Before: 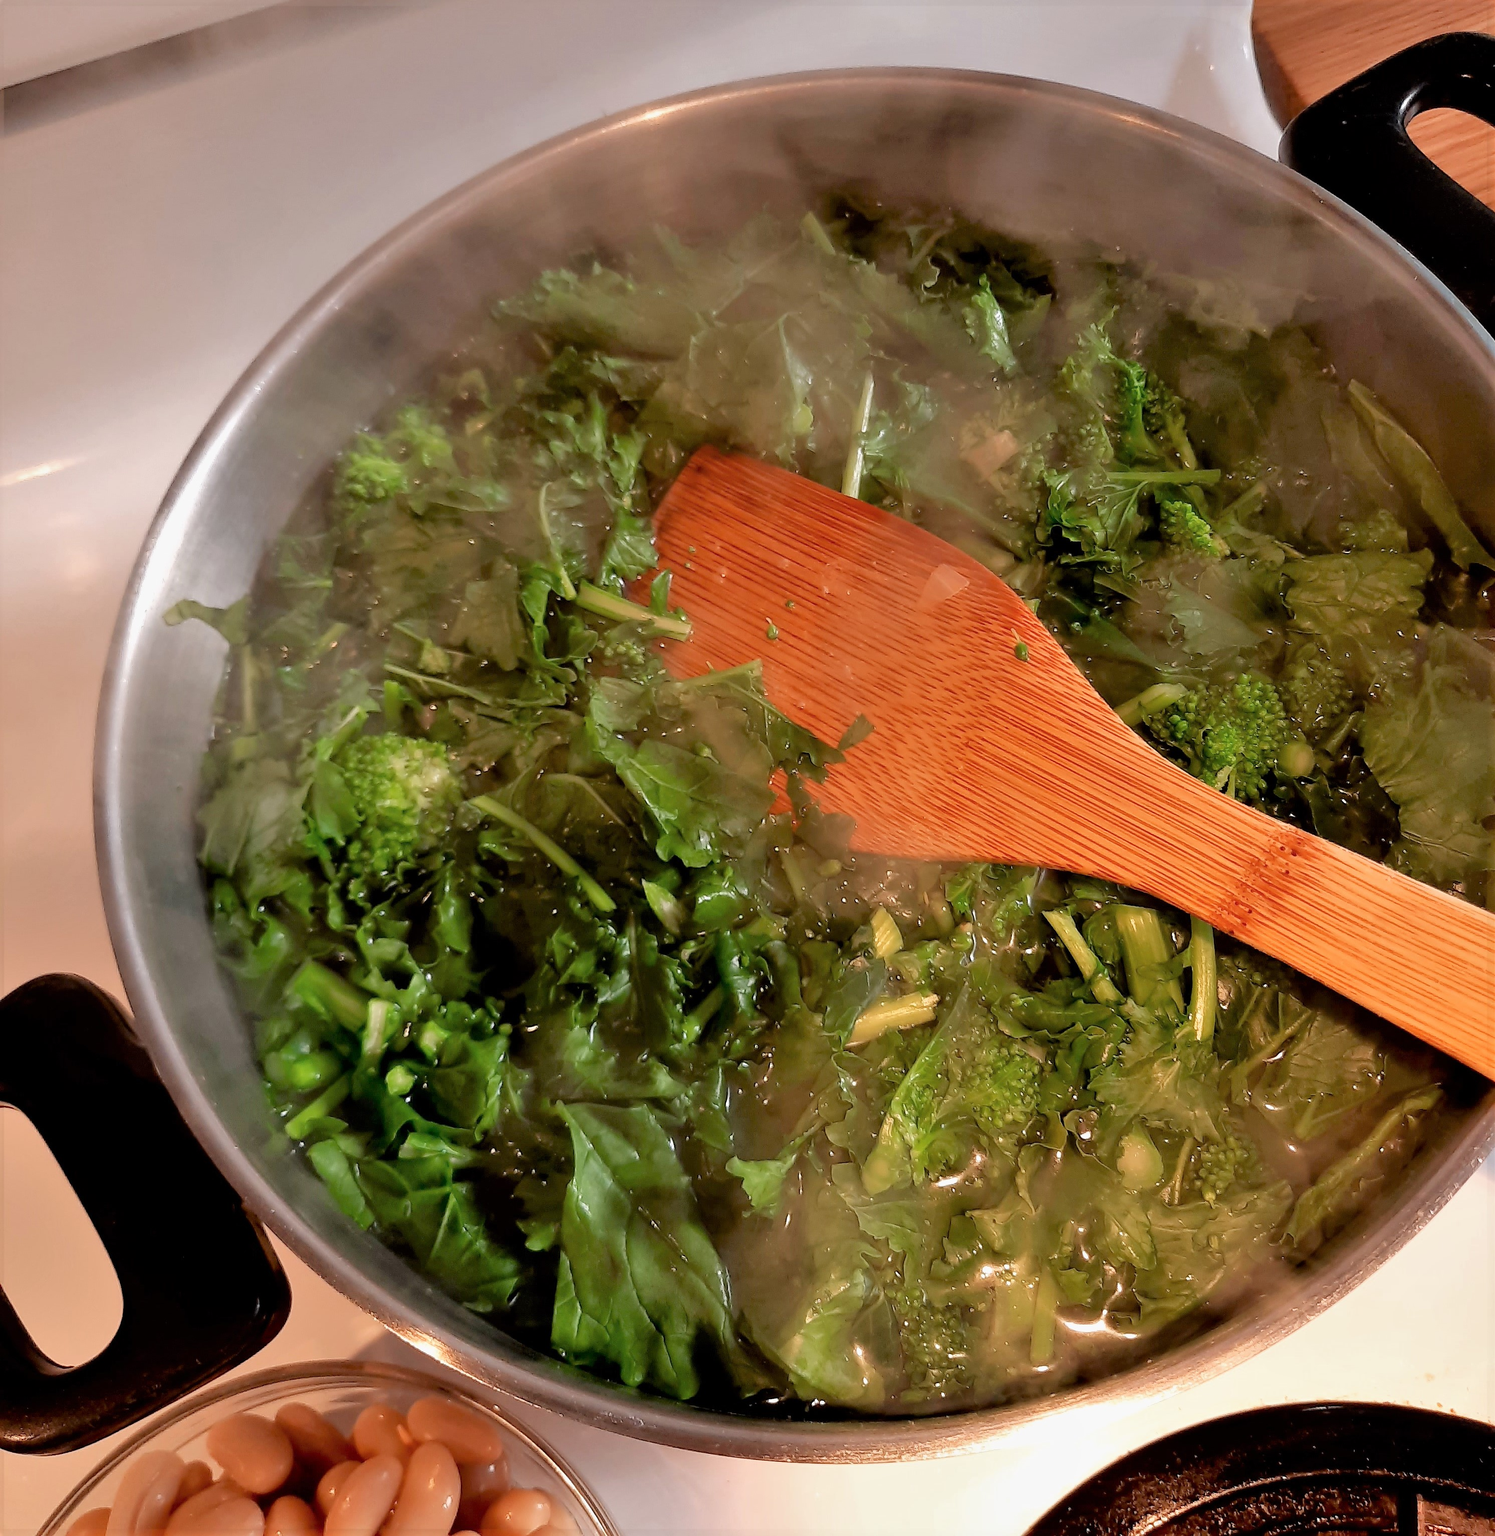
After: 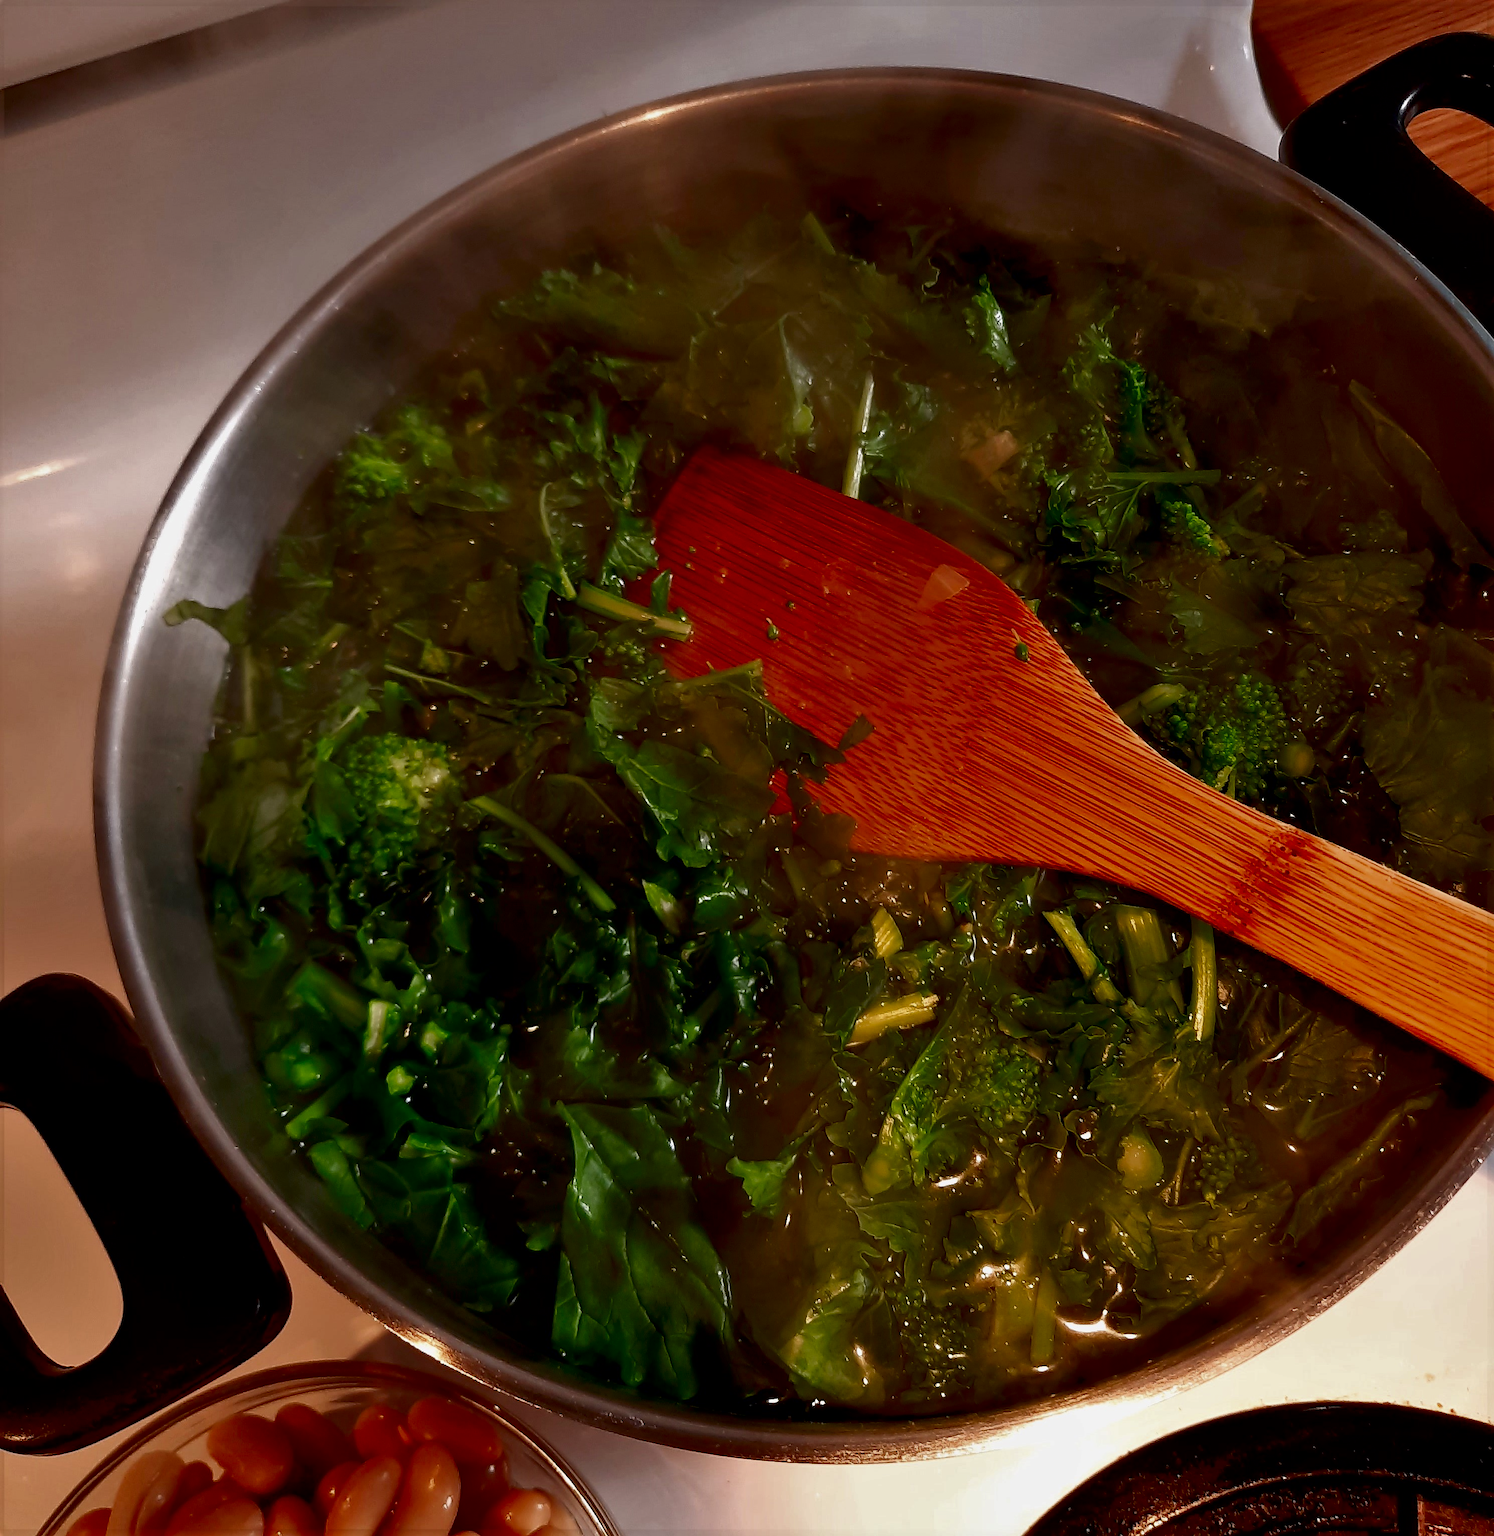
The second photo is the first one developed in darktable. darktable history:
contrast brightness saturation: contrast 0.09, brightness -0.59, saturation 0.17
rgb levels: preserve colors max RGB
